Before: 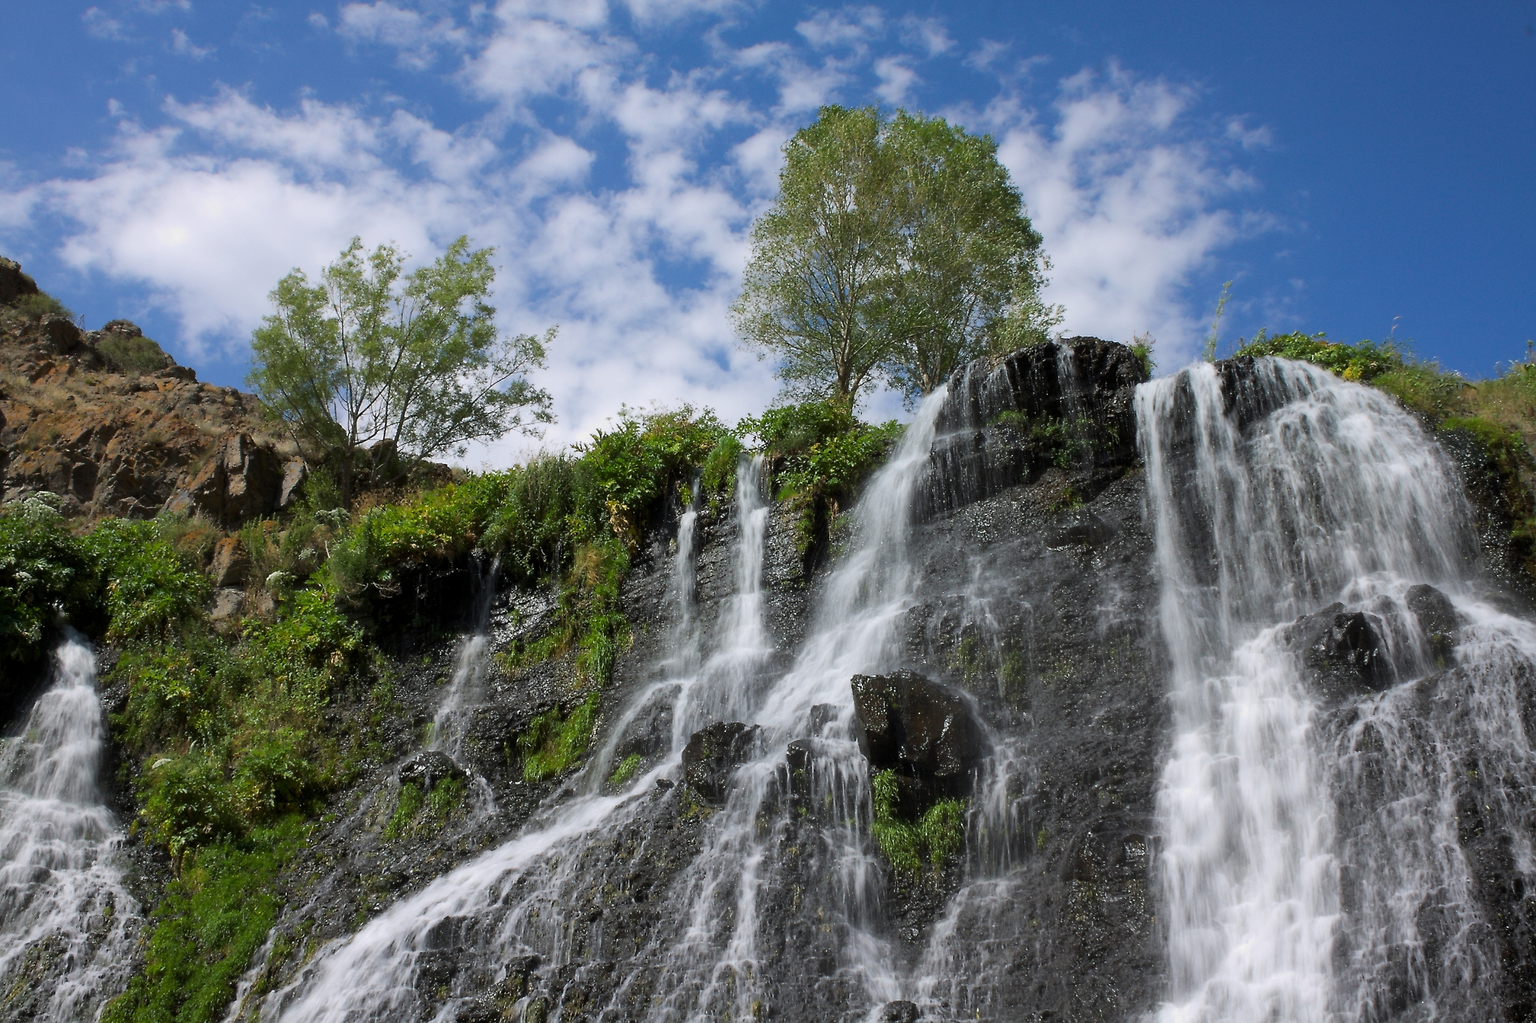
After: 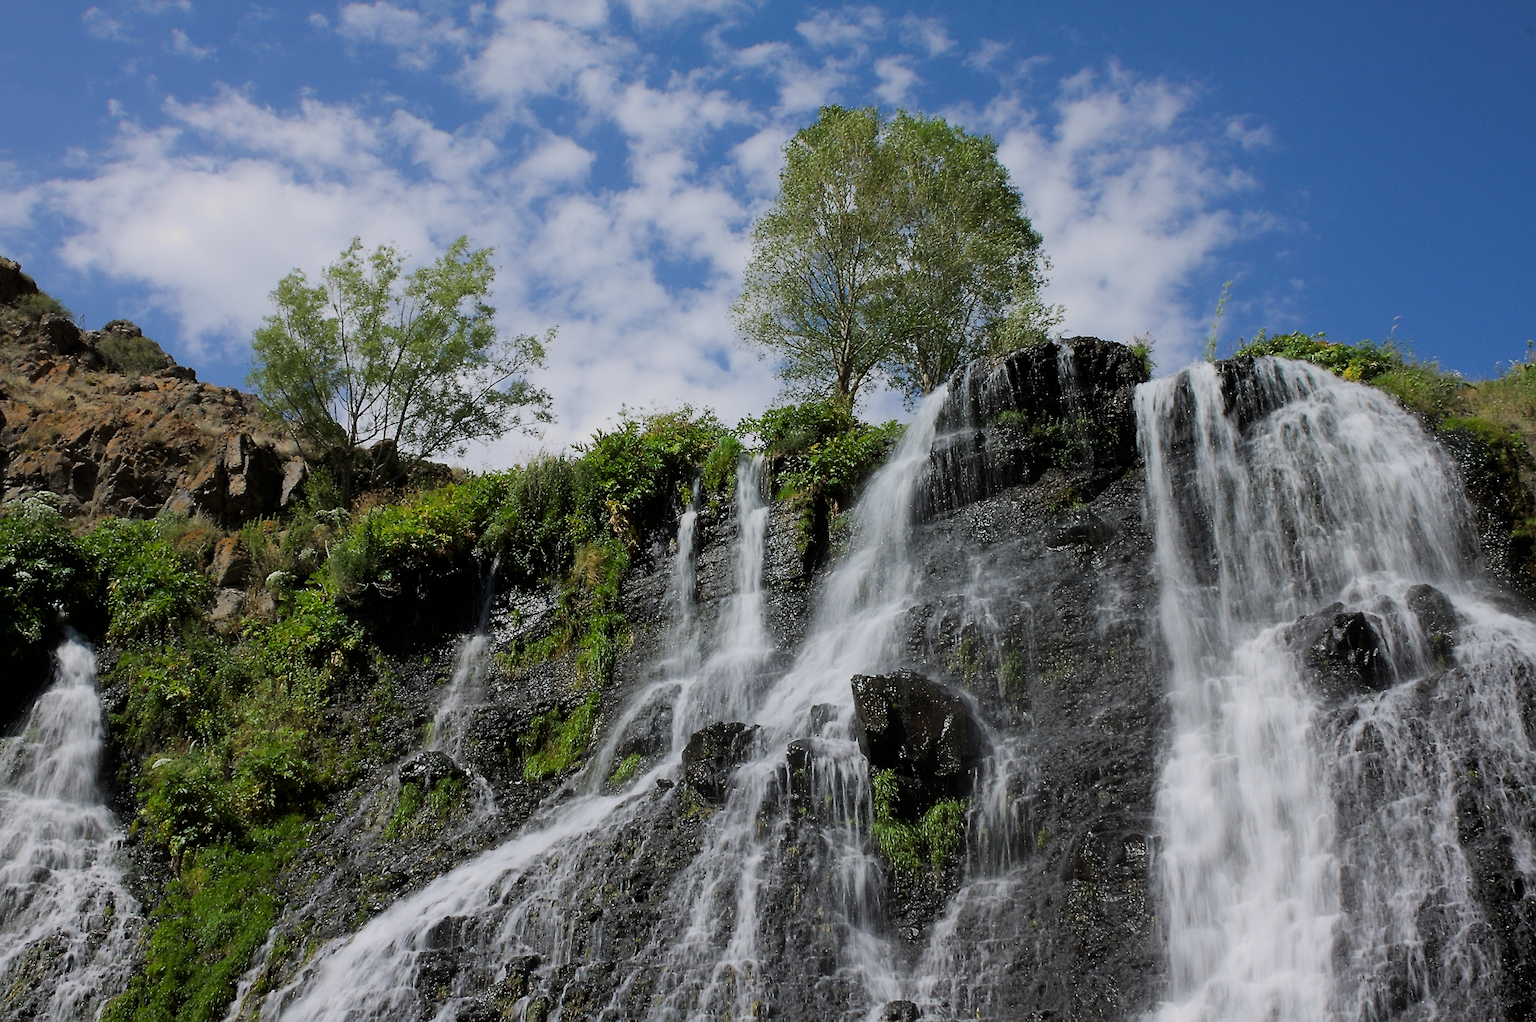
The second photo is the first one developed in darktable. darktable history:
sharpen: amount 0.2
filmic rgb: white relative exposure 3.9 EV, hardness 4.26
